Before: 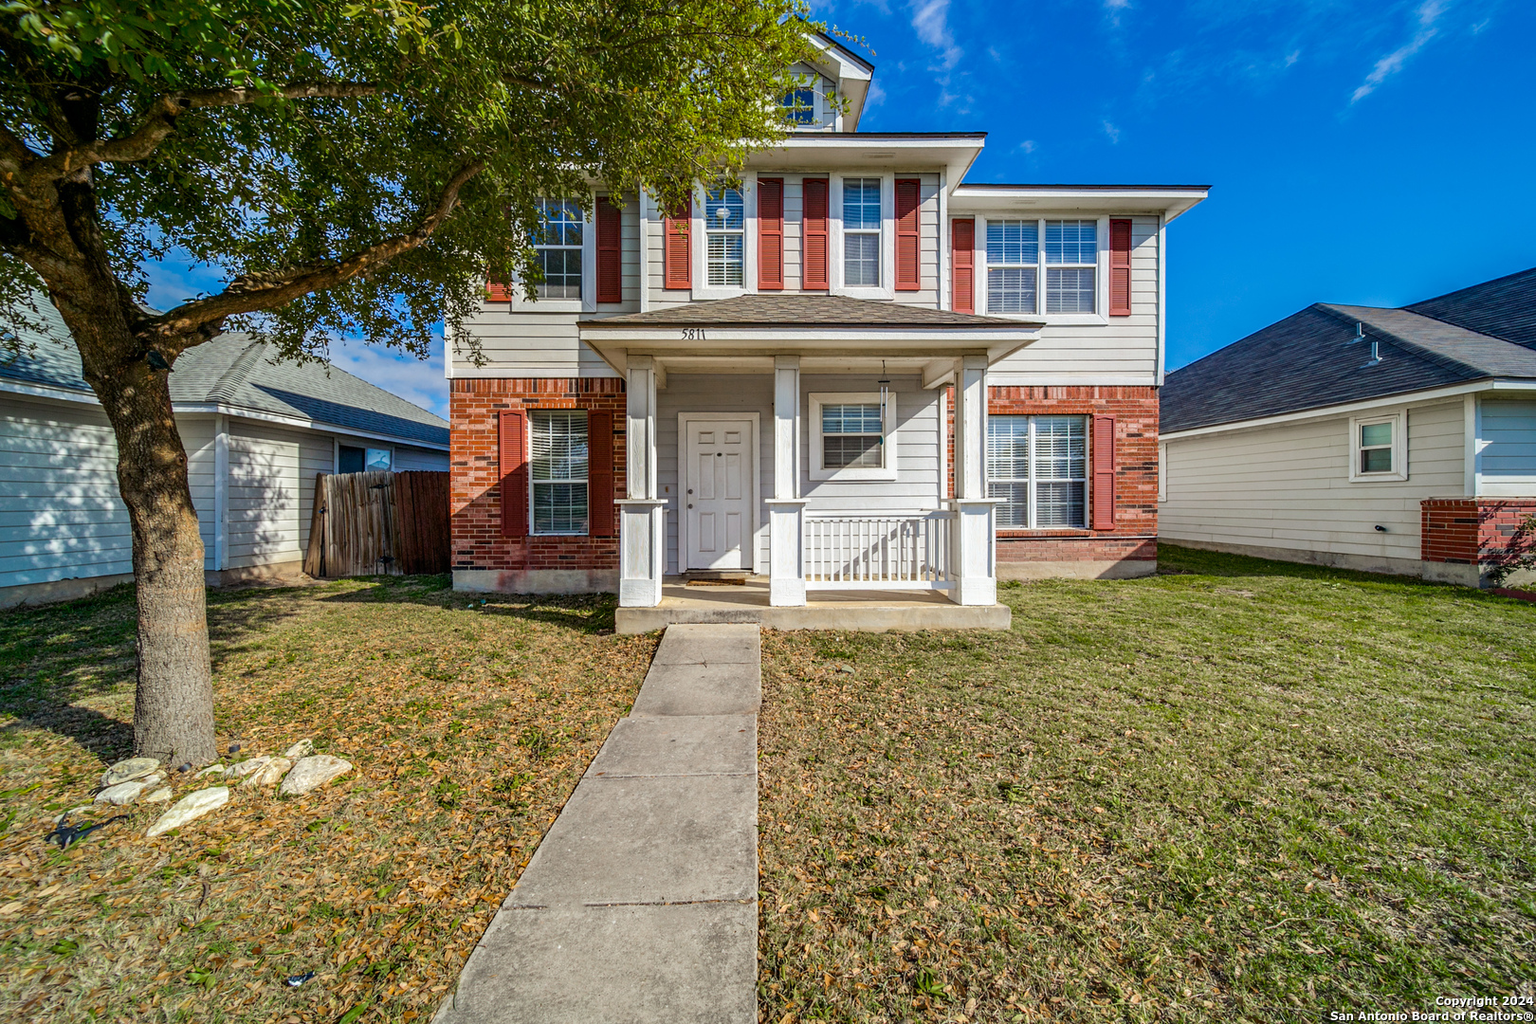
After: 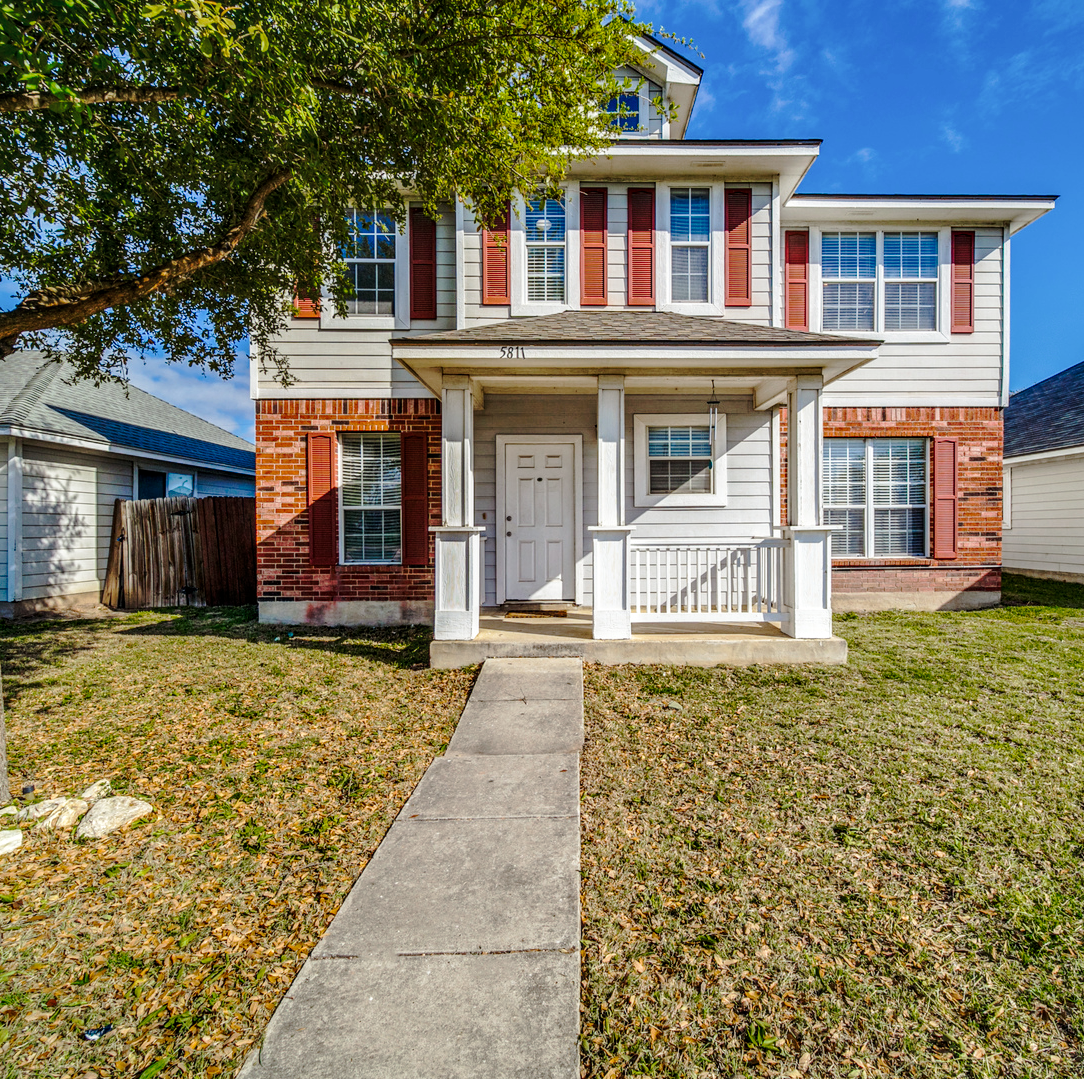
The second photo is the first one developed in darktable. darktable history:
tone equalizer: edges refinement/feathering 500, mask exposure compensation -1.57 EV, preserve details no
shadows and highlights: shadows 37.64, highlights -27.26, soften with gaussian
local contrast: on, module defaults
crop and rotate: left 13.575%, right 19.46%
levels: gray 59.33%
tone curve: curves: ch0 [(0.003, 0.015) (0.104, 0.07) (0.239, 0.201) (0.327, 0.317) (0.401, 0.443) (0.495, 0.55) (0.65, 0.68) (0.832, 0.858) (1, 0.977)]; ch1 [(0, 0) (0.161, 0.092) (0.35, 0.33) (0.379, 0.401) (0.447, 0.476) (0.495, 0.499) (0.515, 0.518) (0.55, 0.557) (0.621, 0.615) (0.718, 0.734) (1, 1)]; ch2 [(0, 0) (0.359, 0.372) (0.437, 0.437) (0.502, 0.501) (0.534, 0.537) (0.599, 0.586) (1, 1)], preserve colors none
